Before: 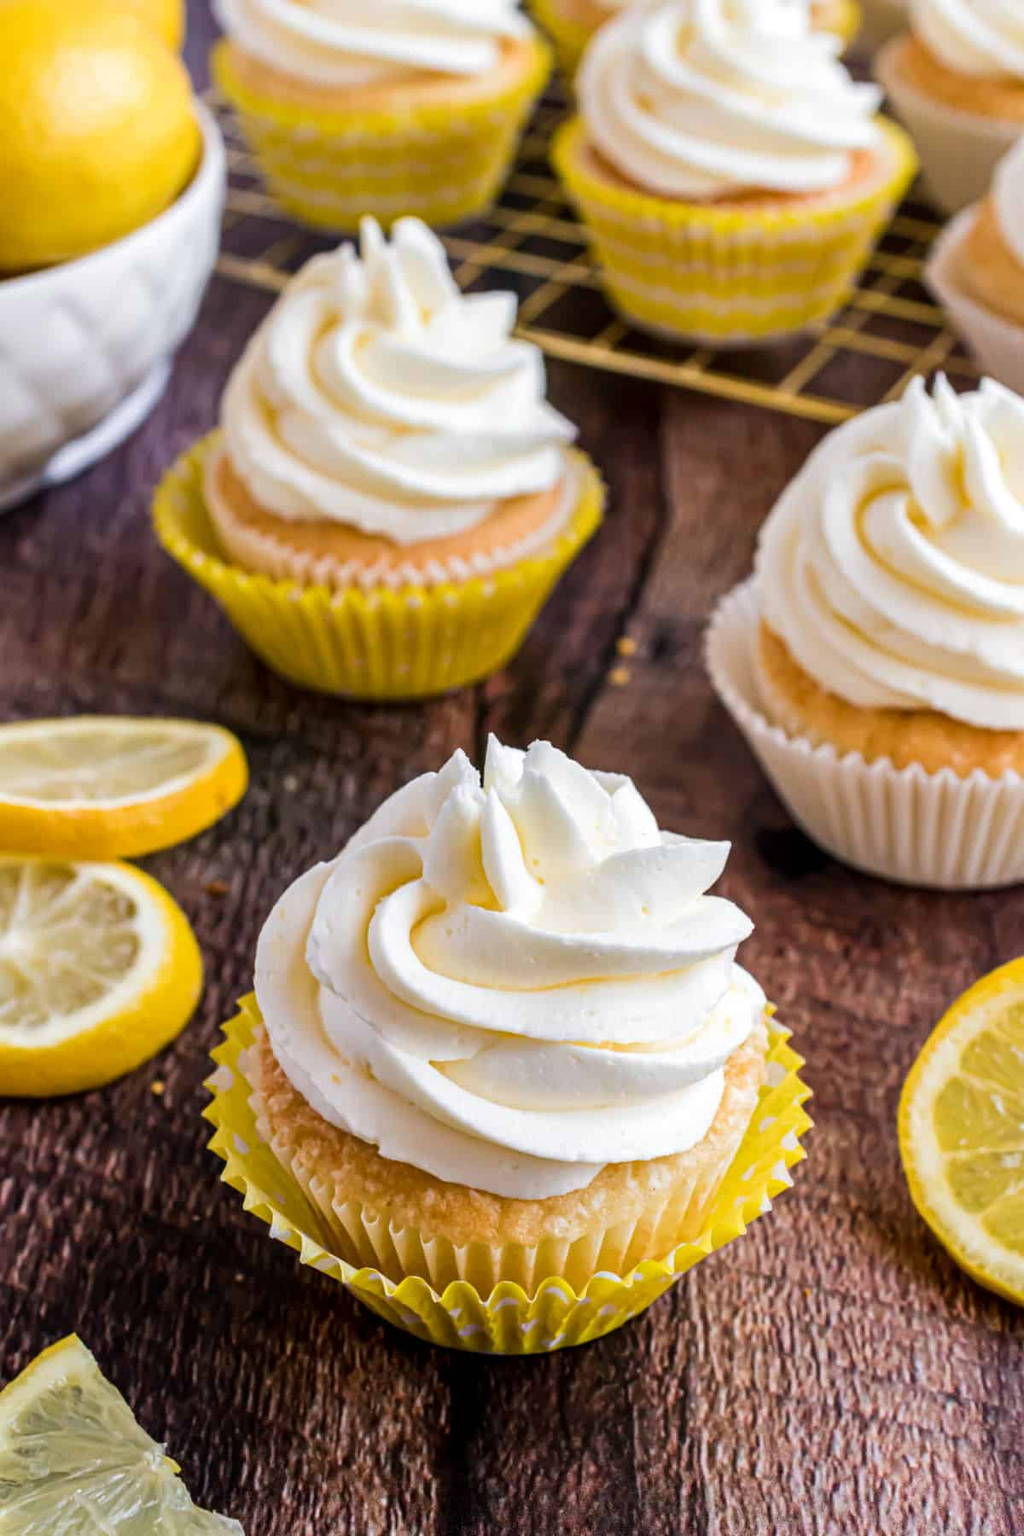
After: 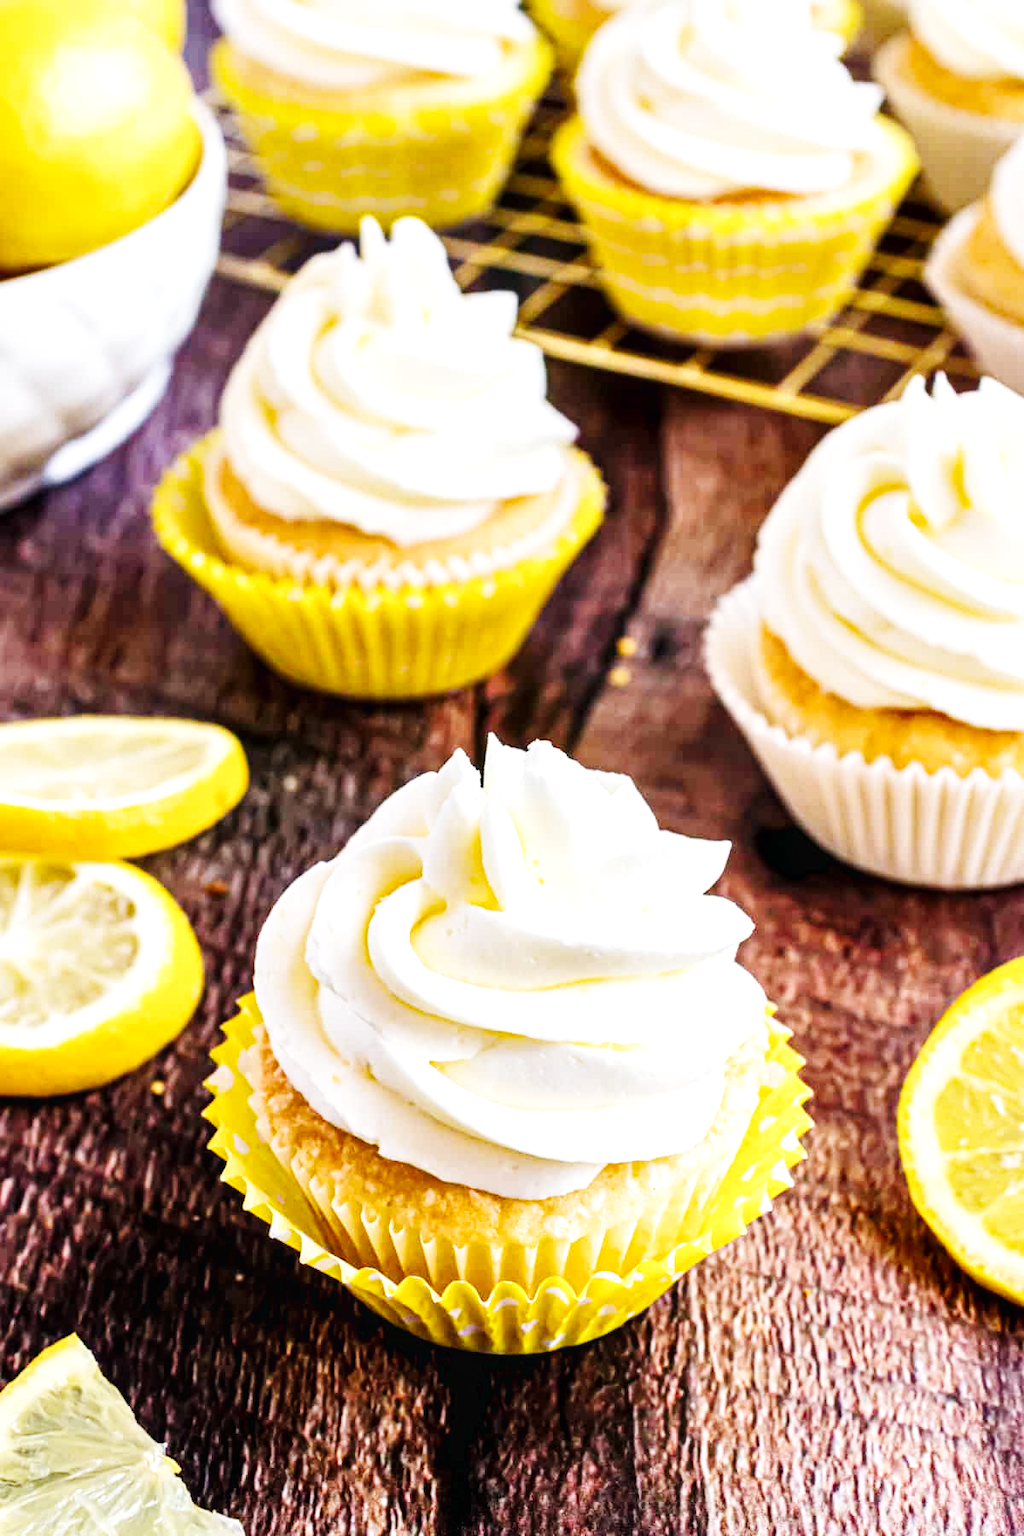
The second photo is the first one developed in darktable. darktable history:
base curve: curves: ch0 [(0, 0.003) (0.001, 0.002) (0.006, 0.004) (0.02, 0.022) (0.048, 0.086) (0.094, 0.234) (0.162, 0.431) (0.258, 0.629) (0.385, 0.8) (0.548, 0.918) (0.751, 0.988) (1, 1)], preserve colors none
shadows and highlights: shadows 31.84, highlights -32.55, soften with gaussian
local contrast: highlights 105%, shadows 98%, detail 119%, midtone range 0.2
